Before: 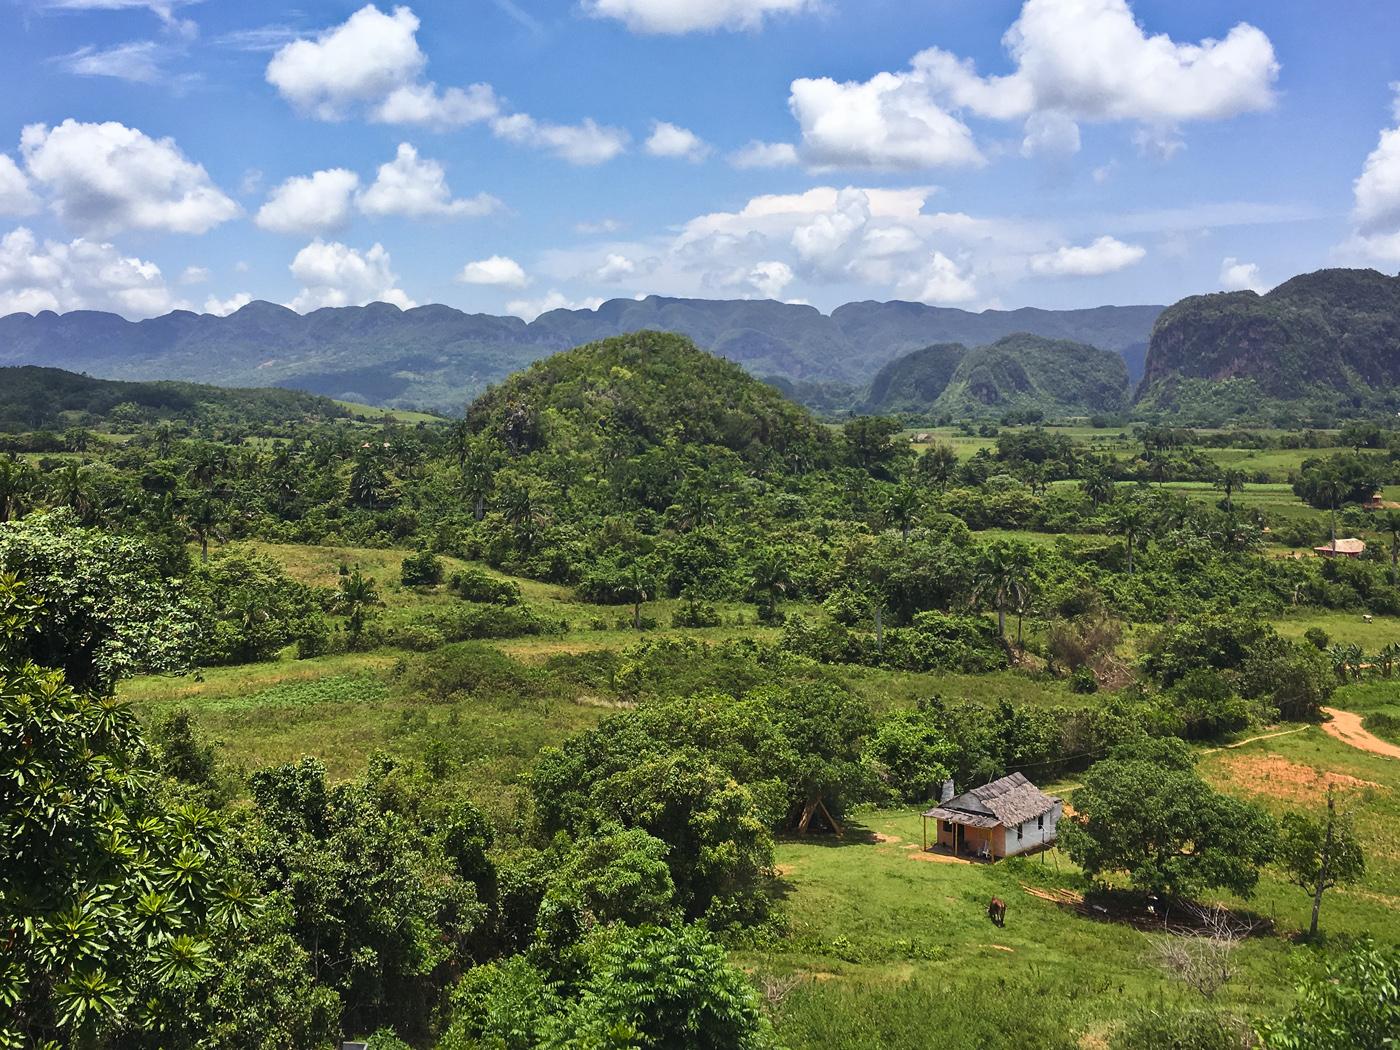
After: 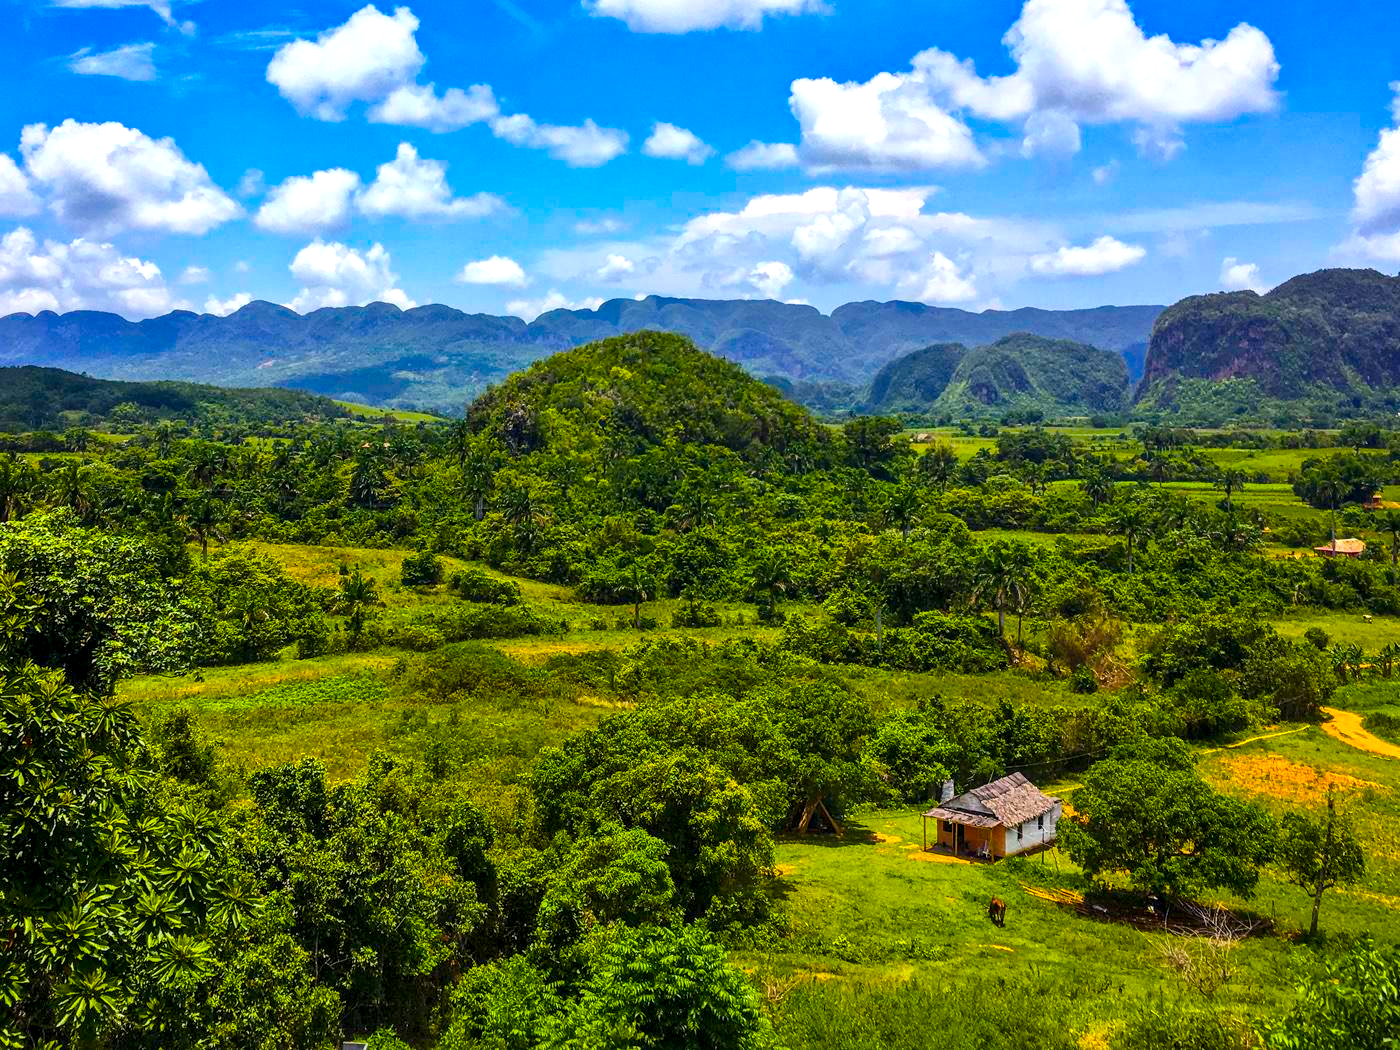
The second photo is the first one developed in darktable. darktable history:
local contrast: highlights 25%, detail 150%
color balance rgb: linear chroma grading › global chroma 42%, perceptual saturation grading › global saturation 42%, global vibrance 33%
